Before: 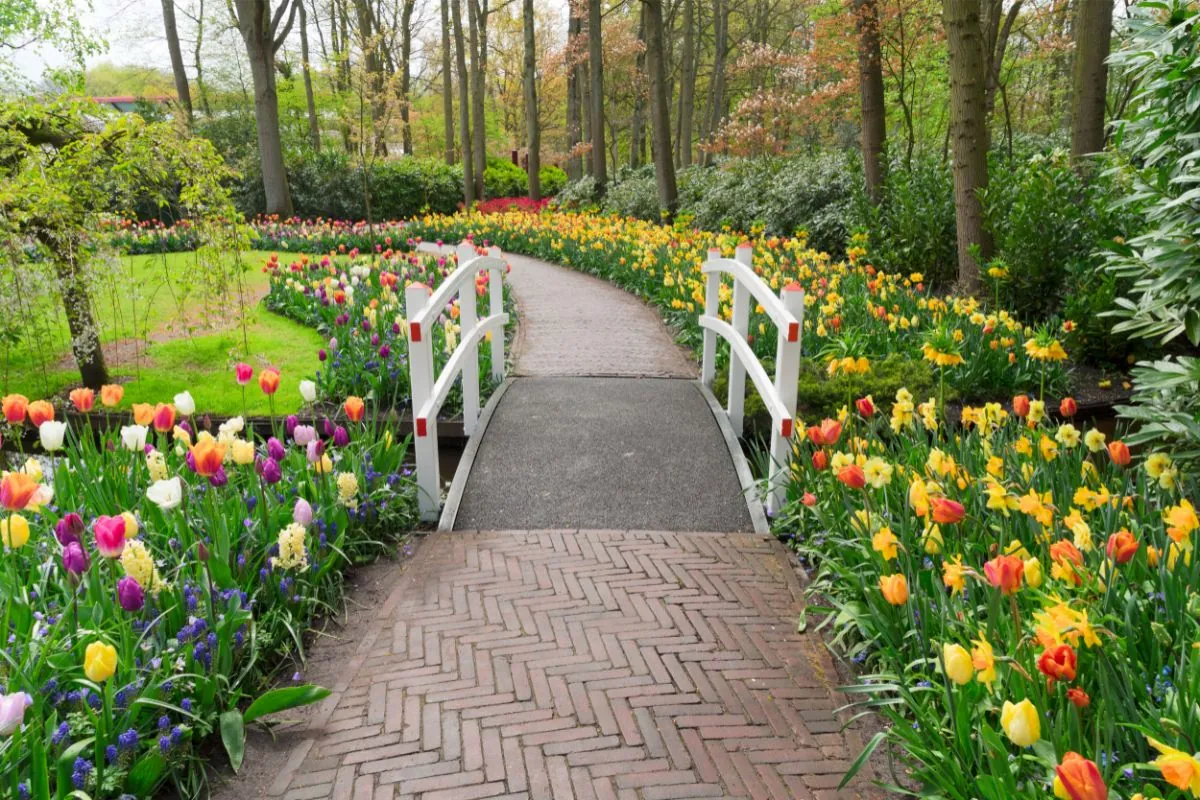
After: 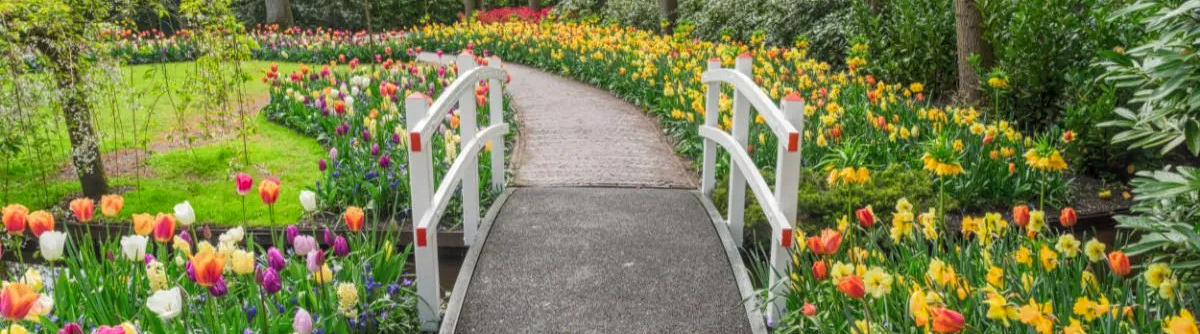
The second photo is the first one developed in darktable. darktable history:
local contrast: highlights 66%, shadows 33%, detail 166%, midtone range 0.2
crop and rotate: top 23.84%, bottom 34.294%
